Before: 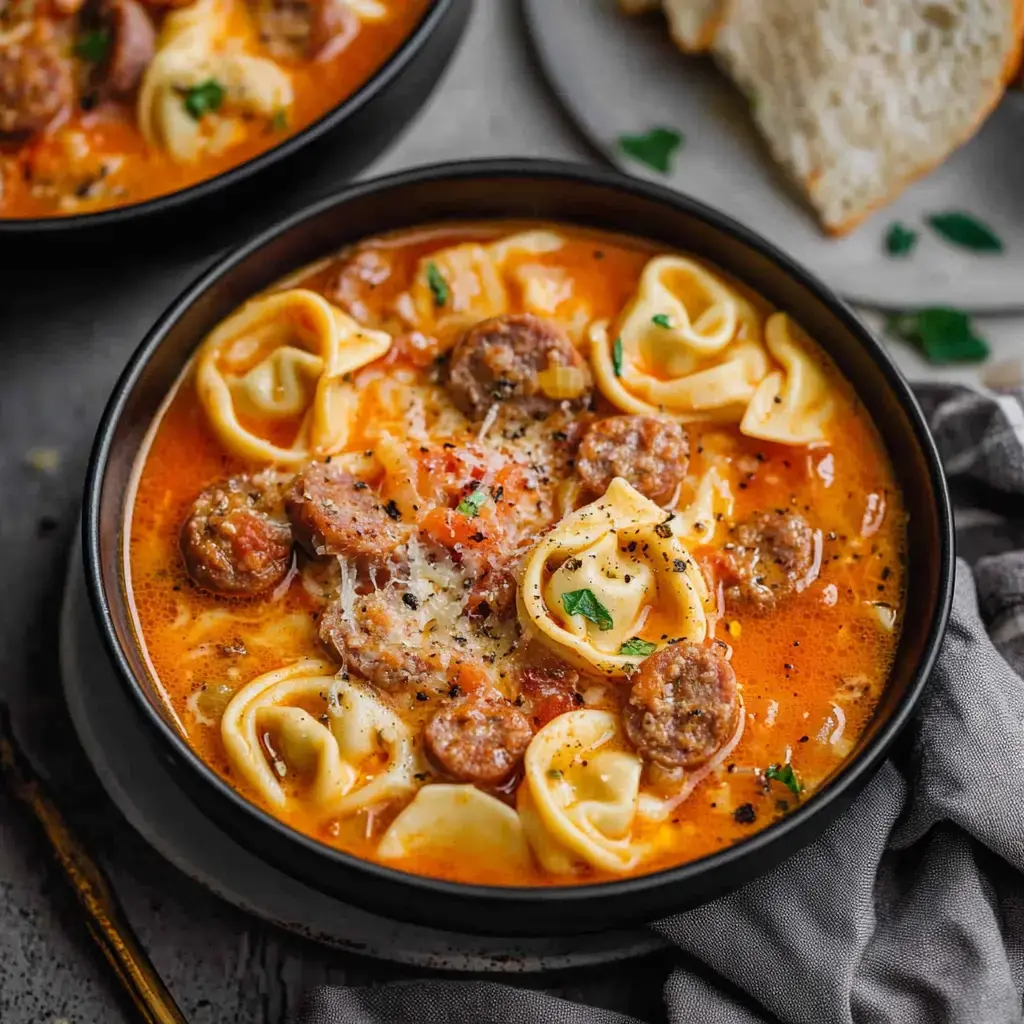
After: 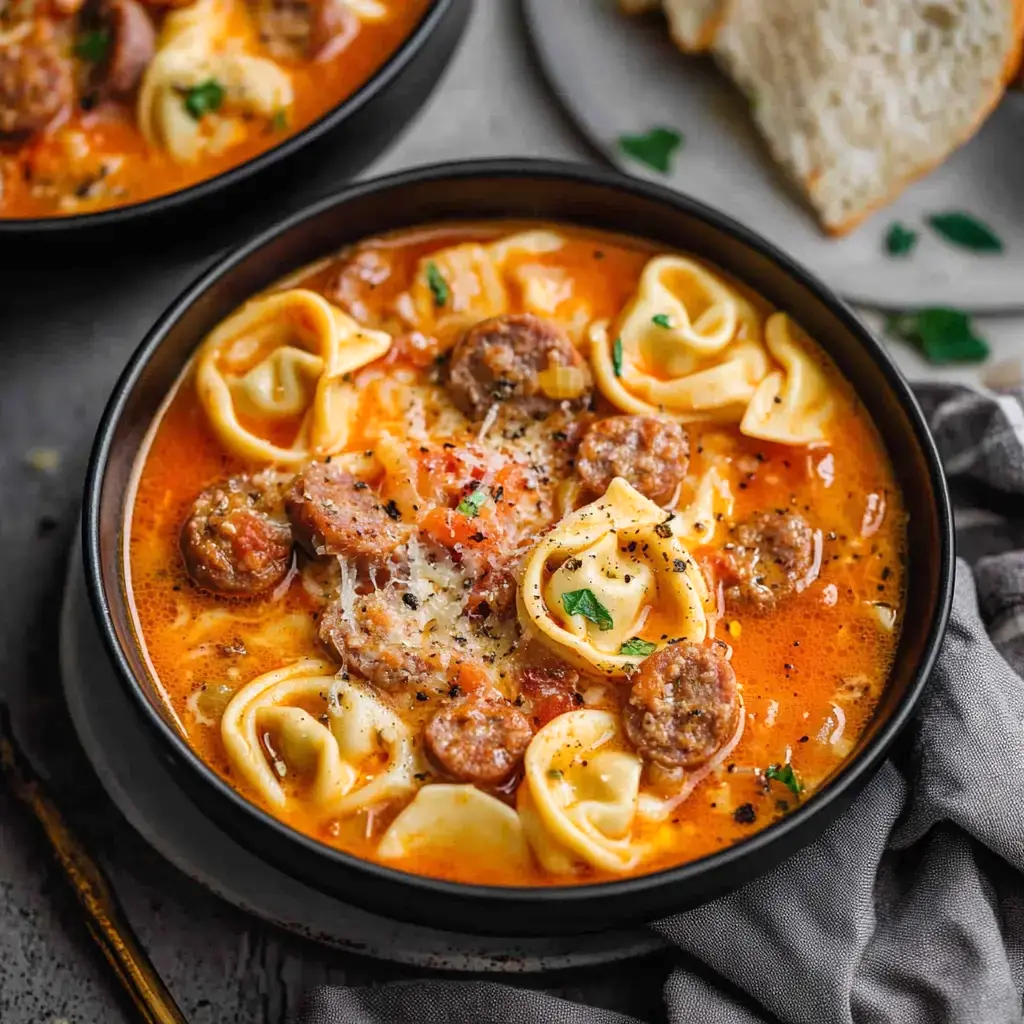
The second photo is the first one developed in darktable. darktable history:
exposure: exposure 0.171 EV, compensate exposure bias true, compensate highlight preservation false
